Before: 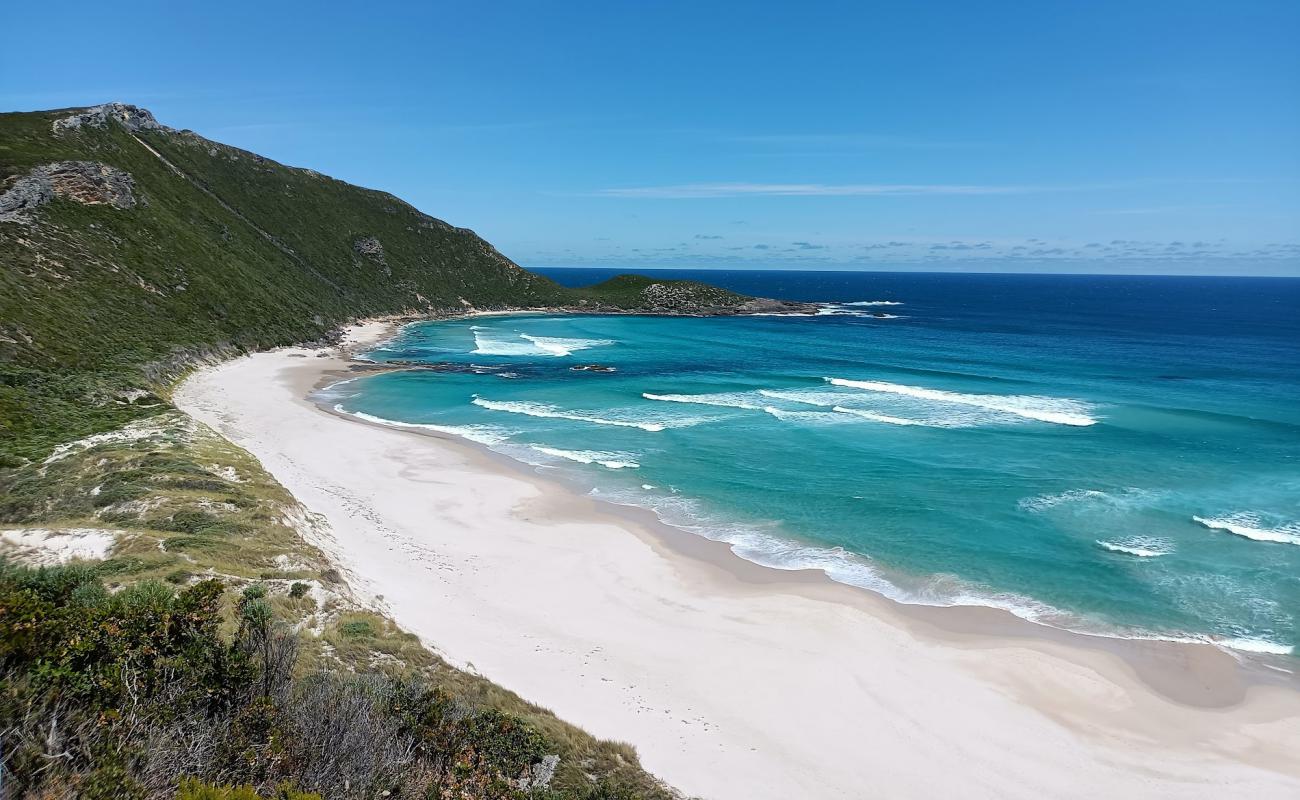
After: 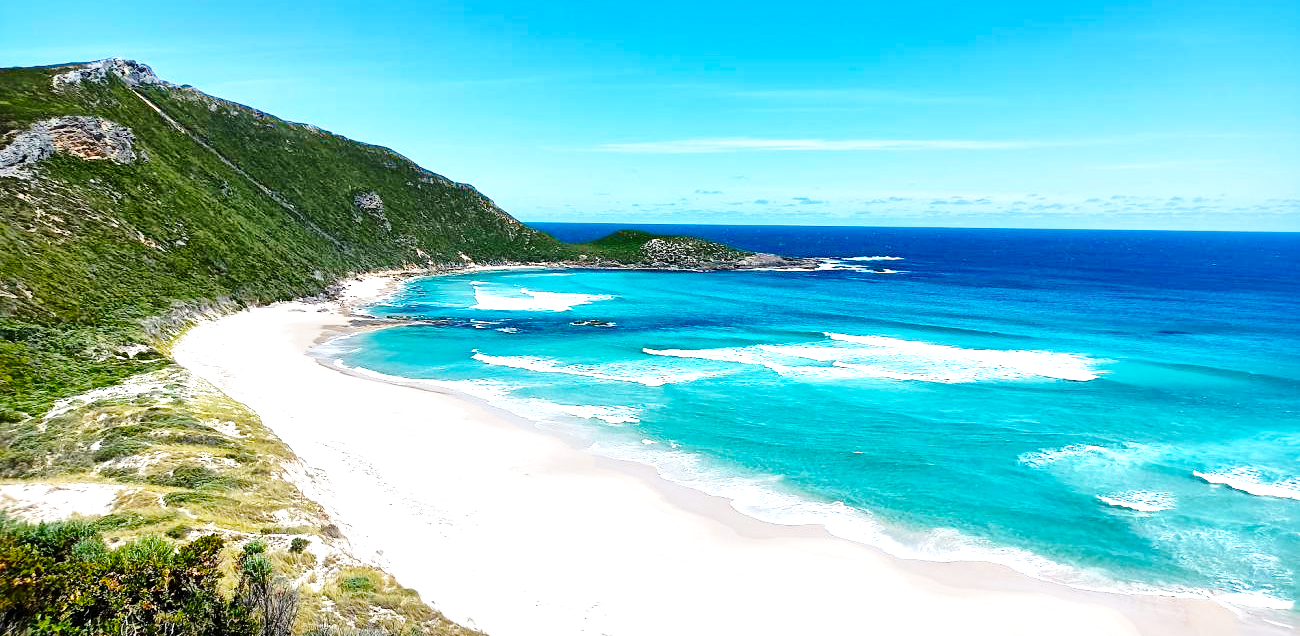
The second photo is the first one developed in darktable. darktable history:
crop and rotate: top 5.651%, bottom 14.786%
base curve: curves: ch0 [(0, 0) (0.036, 0.037) (0.121, 0.228) (0.46, 0.76) (0.859, 0.983) (1, 1)], preserve colors none
local contrast: mode bilateral grid, contrast 24, coarseness 46, detail 151%, midtone range 0.2
color balance rgb: perceptual saturation grading › global saturation 30.717%, perceptual brilliance grading › global brilliance 9.883%, perceptual brilliance grading › shadows 14.48%, global vibrance 9.459%
